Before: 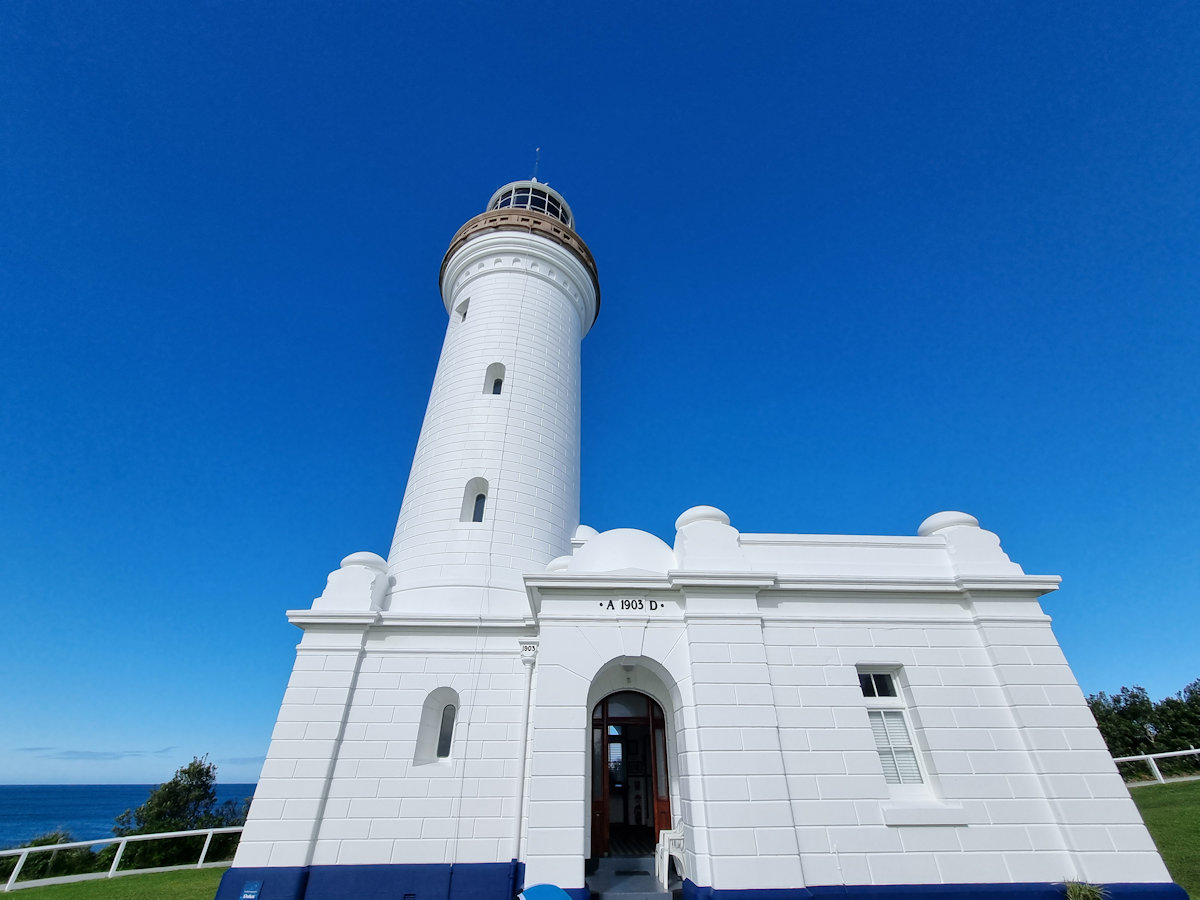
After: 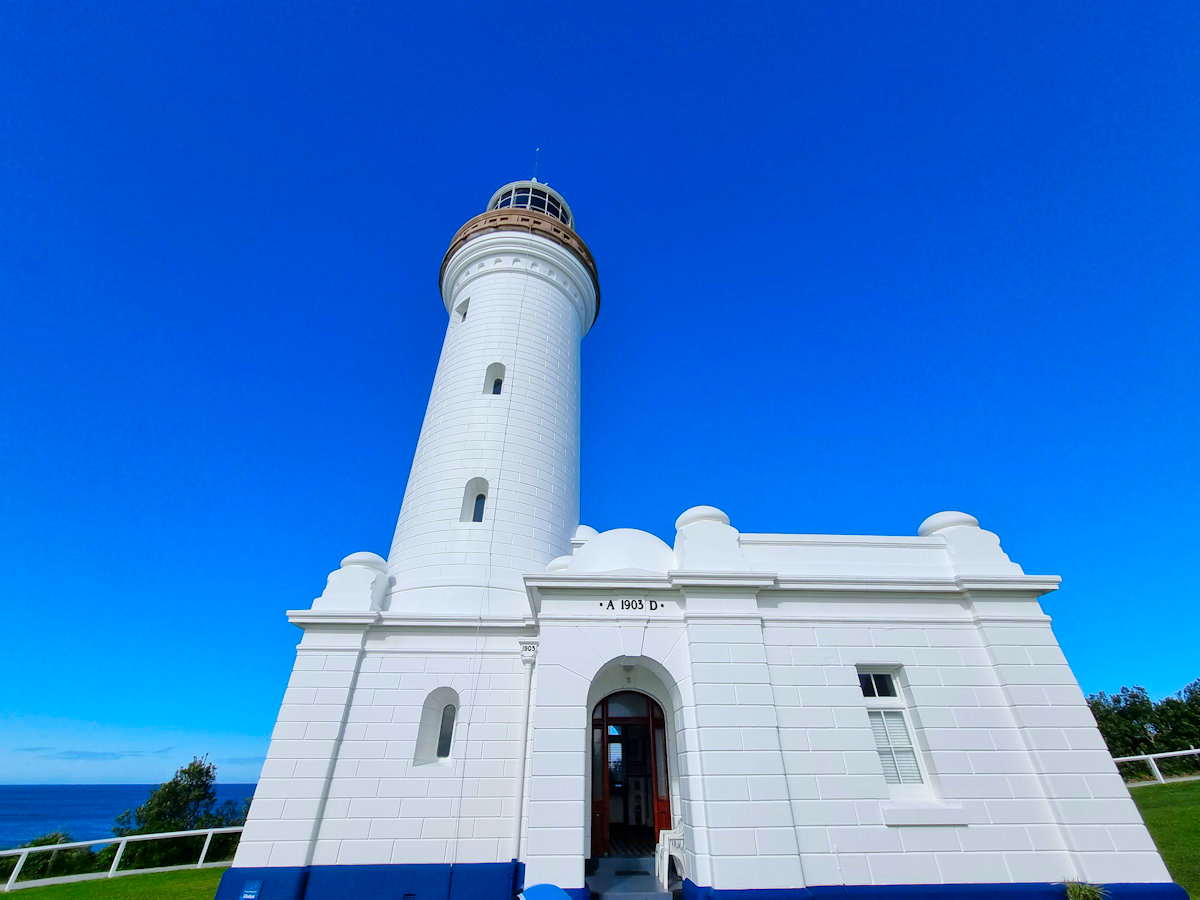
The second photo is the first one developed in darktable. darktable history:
contrast brightness saturation: saturation 0.507
